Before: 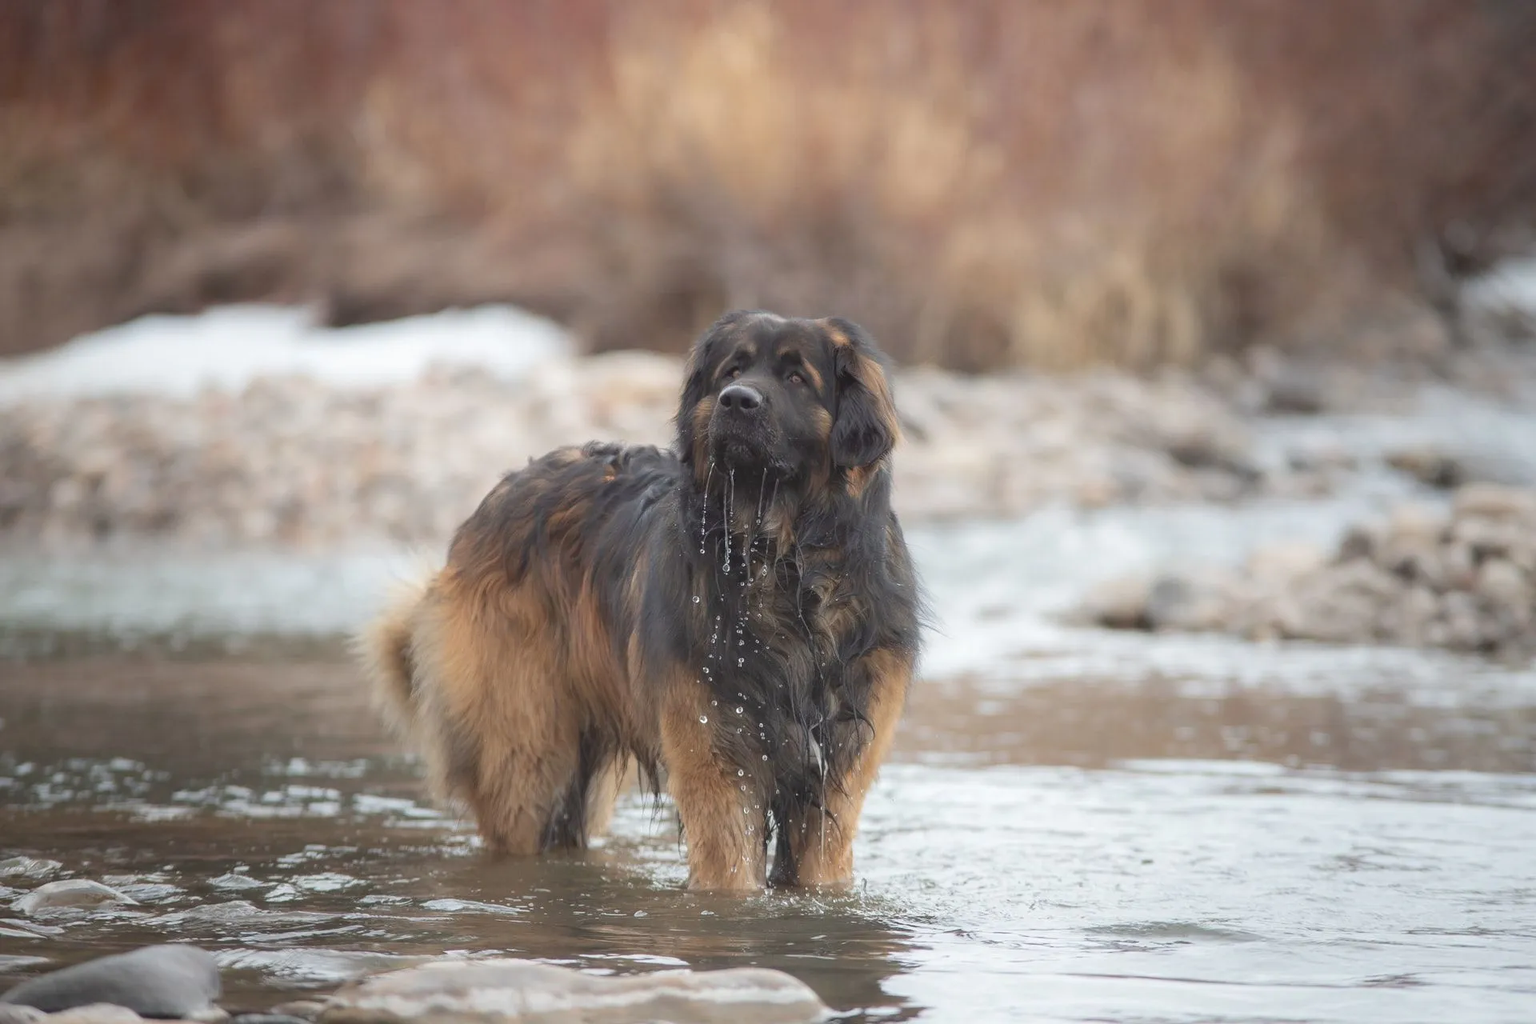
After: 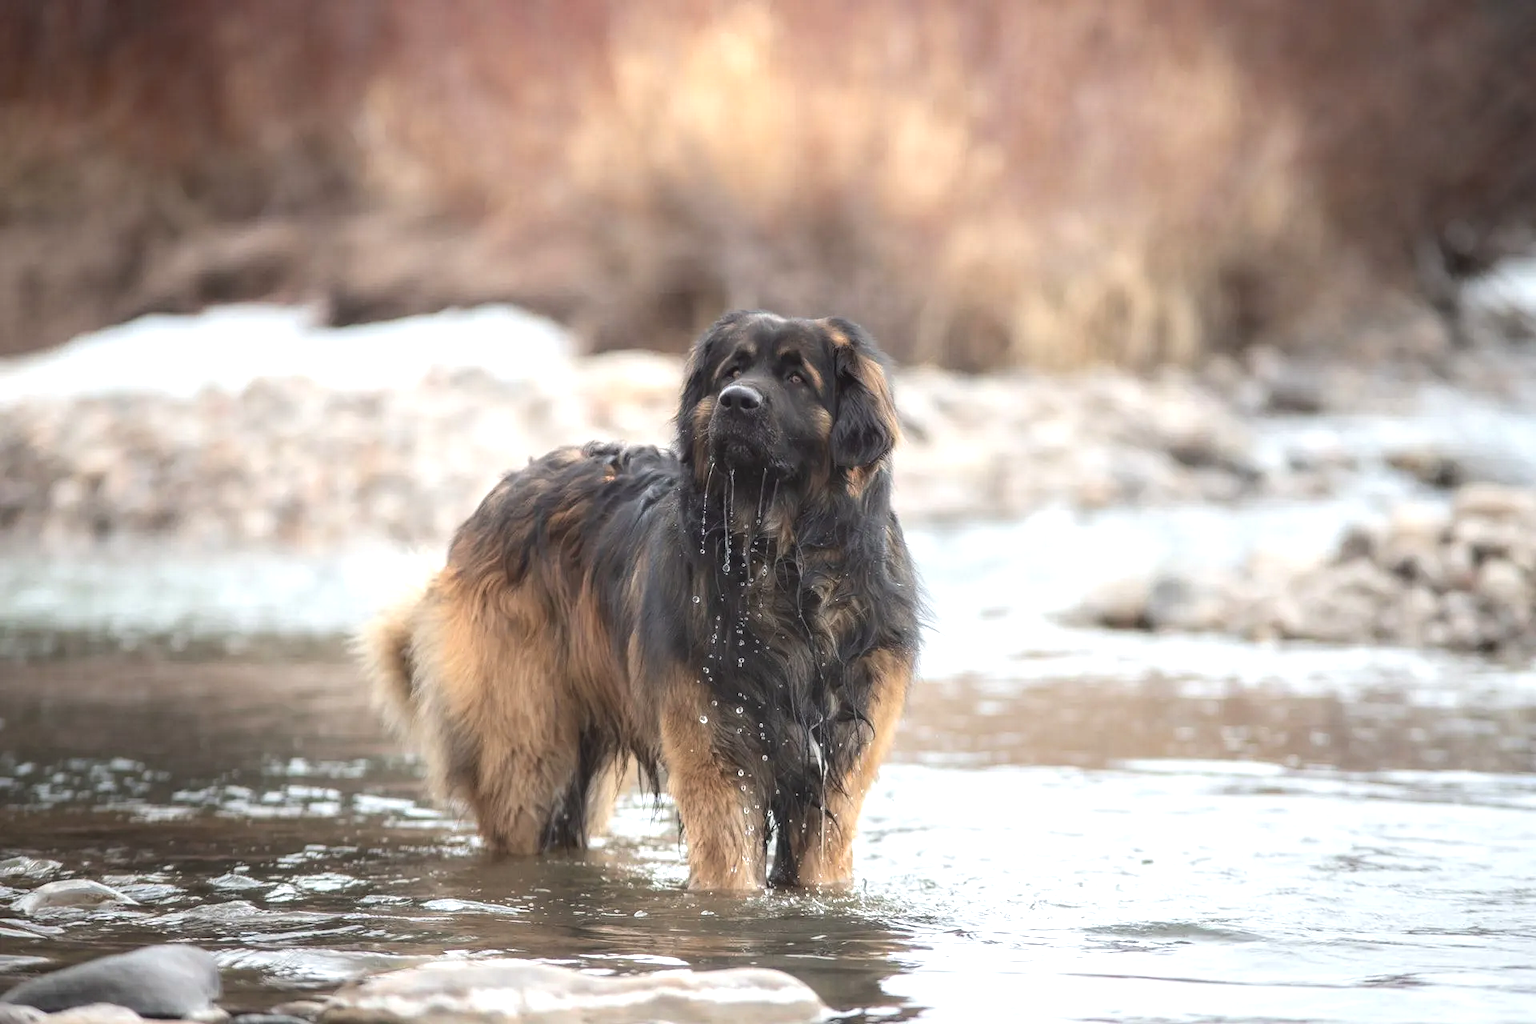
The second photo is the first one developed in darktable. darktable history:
local contrast: on, module defaults
tone equalizer: -8 EV 0.001 EV, -7 EV -0.002 EV, -6 EV 0.002 EV, -5 EV -0.03 EV, -4 EV -0.116 EV, -3 EV -0.169 EV, -2 EV 0.24 EV, -1 EV 0.702 EV, +0 EV 0.493 EV
